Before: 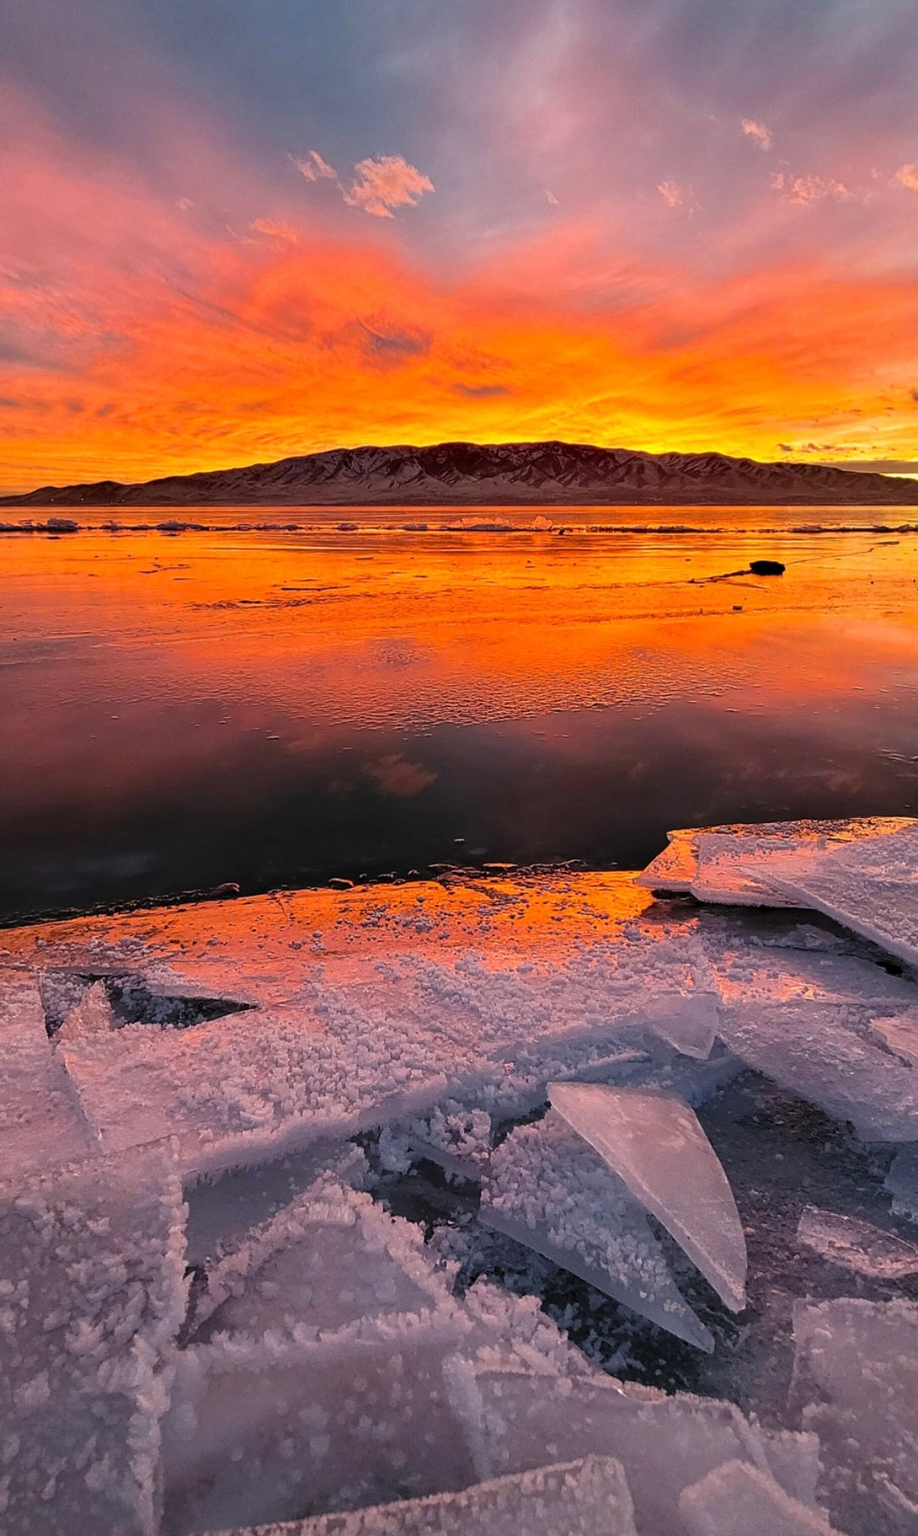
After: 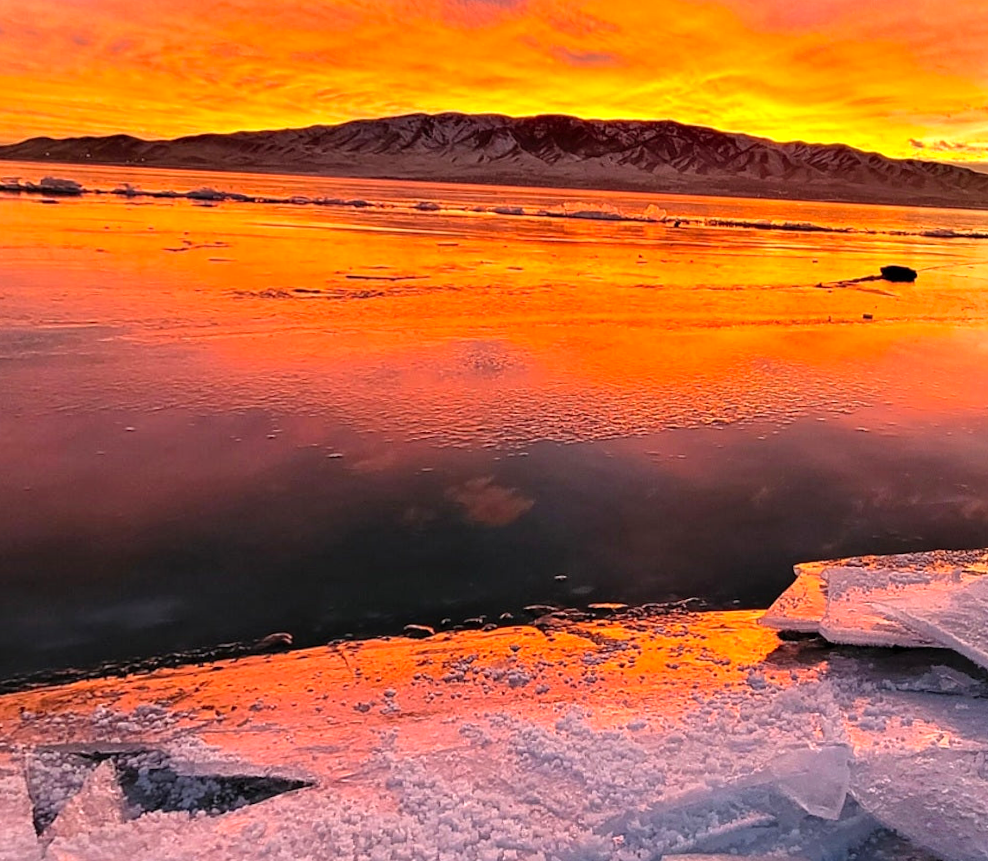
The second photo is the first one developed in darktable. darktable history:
crop: left 1.744%, top 19.225%, right 5.069%, bottom 28.357%
levels: levels [0, 0.43, 0.859]
rotate and perspective: rotation -0.013°, lens shift (vertical) -0.027, lens shift (horizontal) 0.178, crop left 0.016, crop right 0.989, crop top 0.082, crop bottom 0.918
